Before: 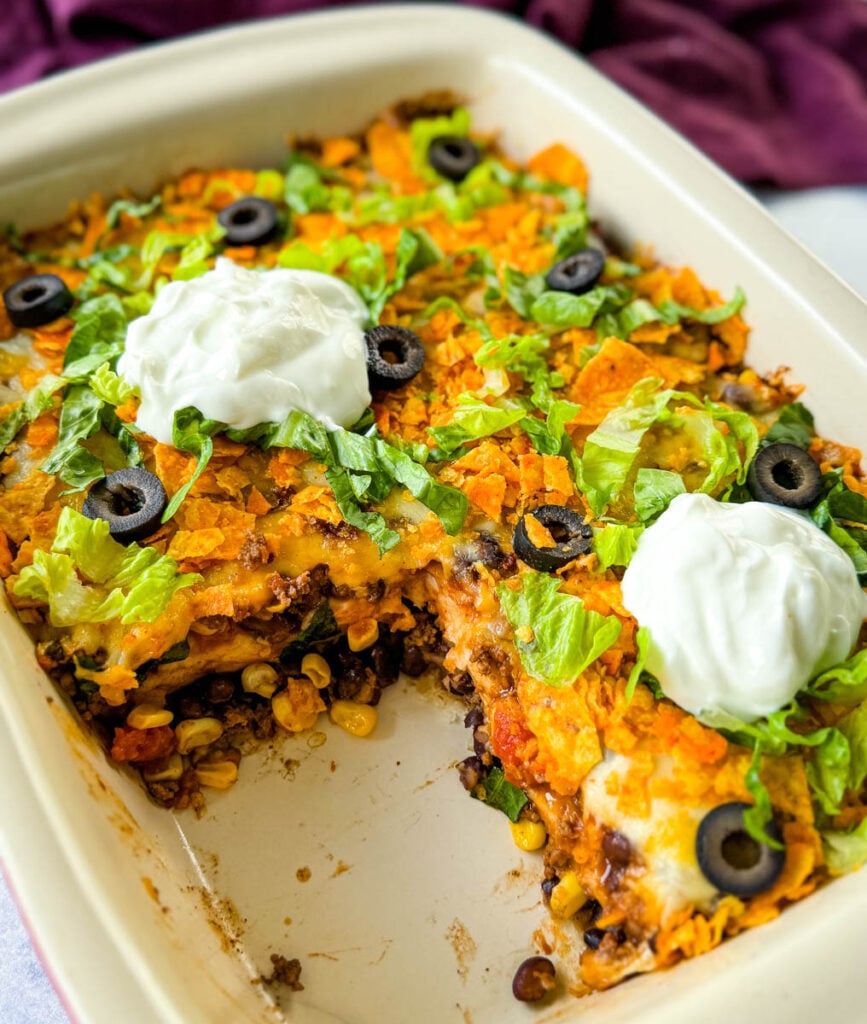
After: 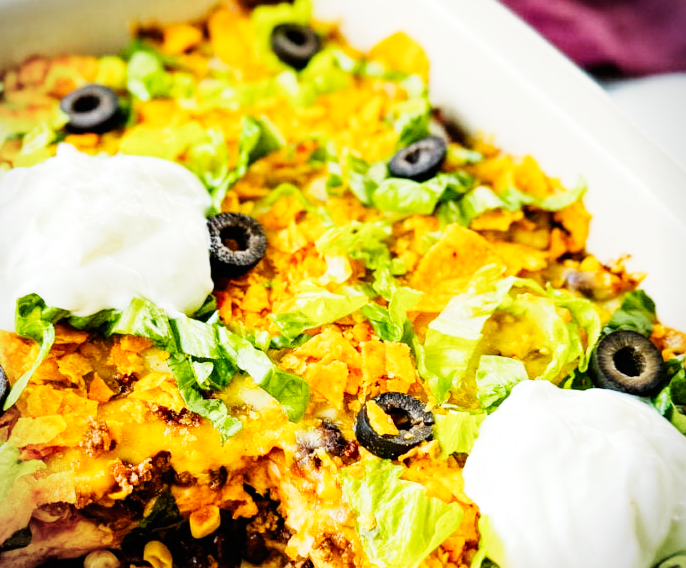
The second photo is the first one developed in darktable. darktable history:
exposure: exposure -0.427 EV, compensate highlight preservation false
crop: left 18.269%, top 11.075%, right 2.57%, bottom 33.4%
tone equalizer: -8 EV -0.429 EV, -7 EV -0.38 EV, -6 EV -0.338 EV, -5 EV -0.239 EV, -3 EV 0.206 EV, -2 EV 0.304 EV, -1 EV 0.376 EV, +0 EV 0.412 EV, mask exposure compensation -0.503 EV
vignetting: fall-off start 91.84%
base curve: curves: ch0 [(0, 0) (0, 0.001) (0.001, 0.001) (0.004, 0.002) (0.007, 0.004) (0.015, 0.013) (0.033, 0.045) (0.052, 0.096) (0.075, 0.17) (0.099, 0.241) (0.163, 0.42) (0.219, 0.55) (0.259, 0.616) (0.327, 0.722) (0.365, 0.765) (0.522, 0.873) (0.547, 0.881) (0.689, 0.919) (0.826, 0.952) (1, 1)], preserve colors none
